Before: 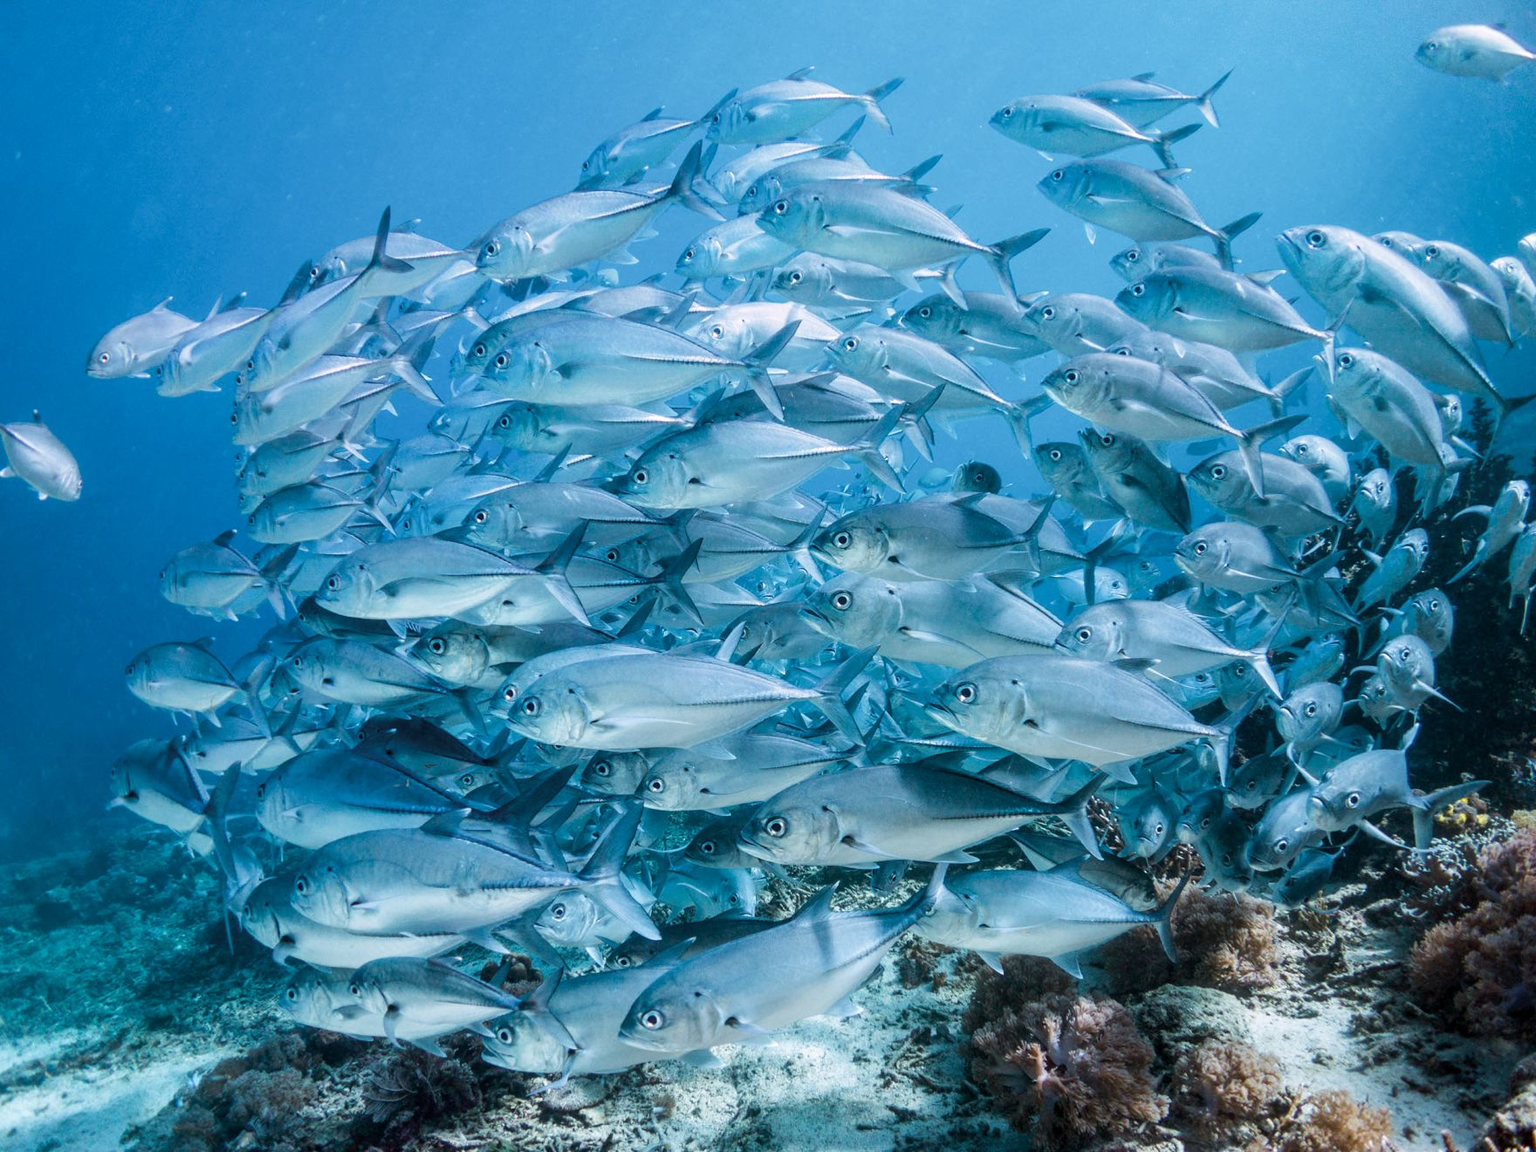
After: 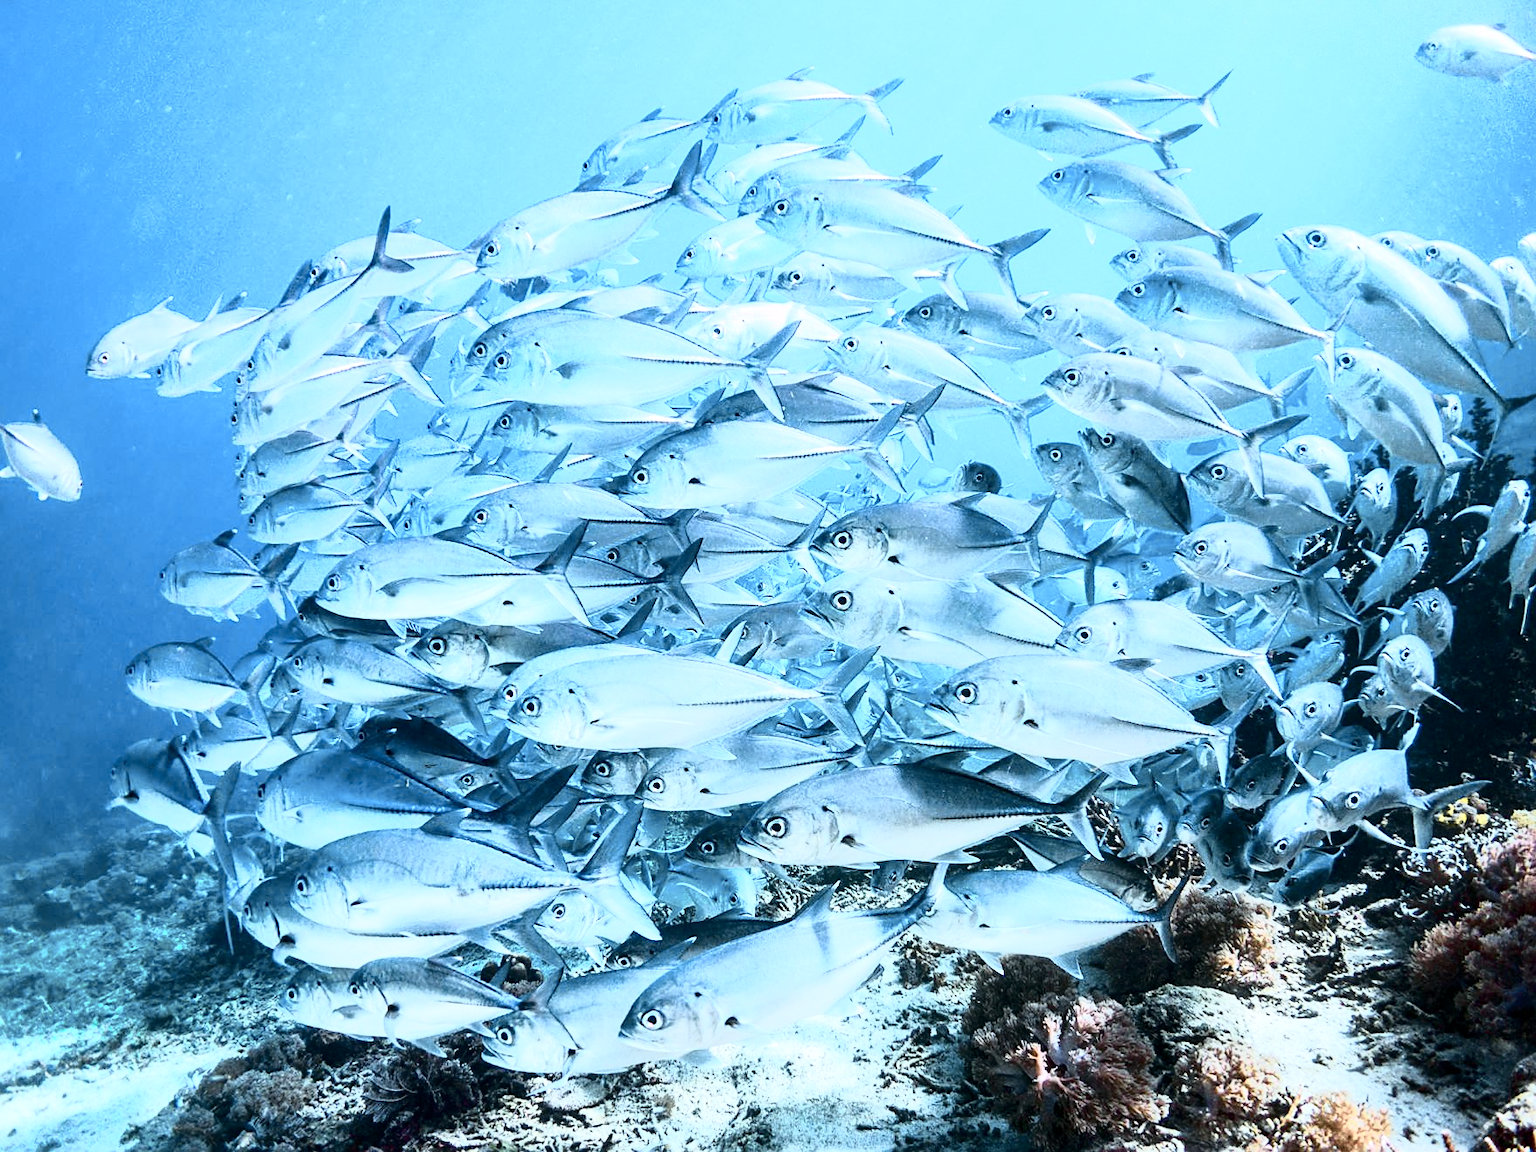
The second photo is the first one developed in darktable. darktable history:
tone curve: curves: ch0 [(0, 0) (0.105, 0.068) (0.195, 0.162) (0.283, 0.283) (0.384, 0.404) (0.485, 0.531) (0.638, 0.681) (0.795, 0.879) (1, 0.977)]; ch1 [(0, 0) (0.161, 0.092) (0.35, 0.33) (0.379, 0.401) (0.456, 0.469) (0.504, 0.5) (0.512, 0.514) (0.58, 0.597) (0.635, 0.646) (1, 1)]; ch2 [(0, 0) (0.371, 0.362) (0.437, 0.437) (0.5, 0.5) (0.53, 0.523) (0.56, 0.58) (0.622, 0.606) (1, 1)], color space Lab, independent channels, preserve colors none
contrast brightness saturation: contrast 0.24, brightness 0.09
exposure: black level correction 0.001, exposure 0.5 EV, compensate exposure bias true, compensate highlight preservation false
sharpen: on, module defaults
